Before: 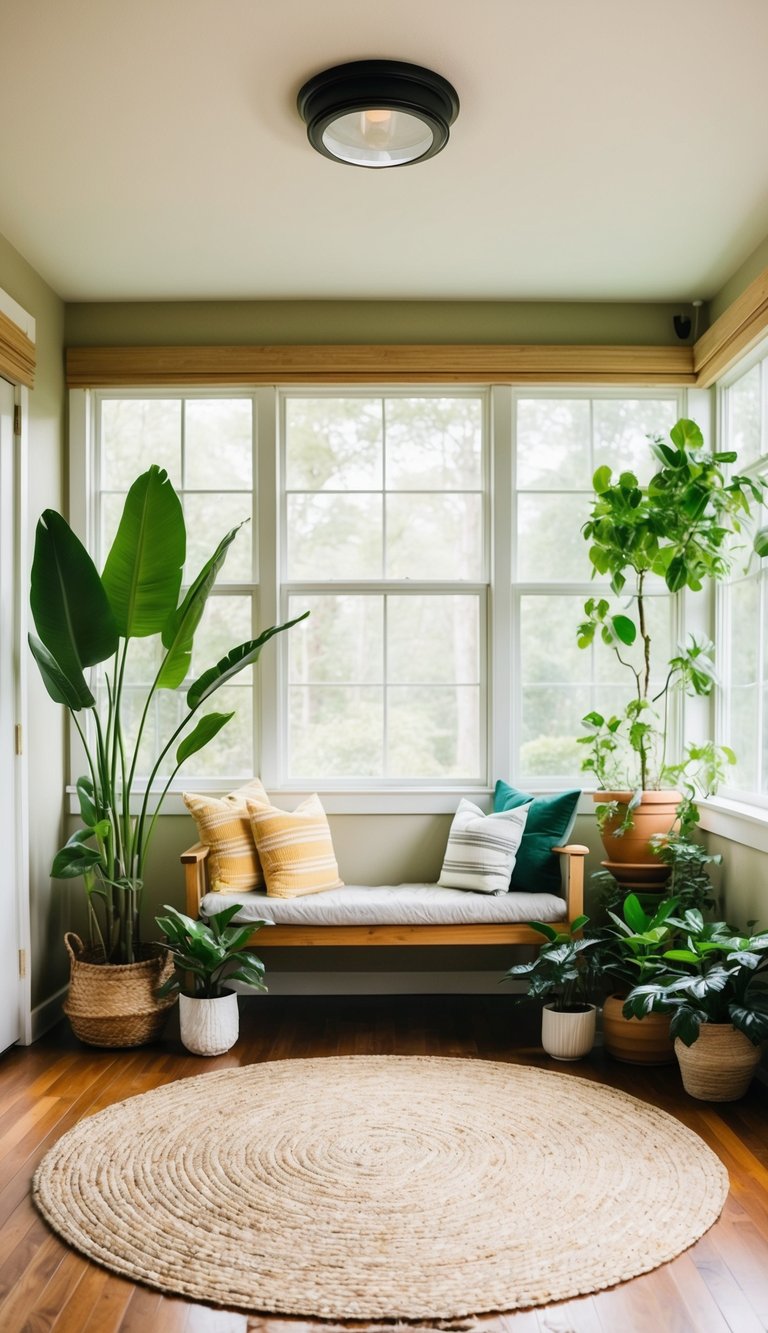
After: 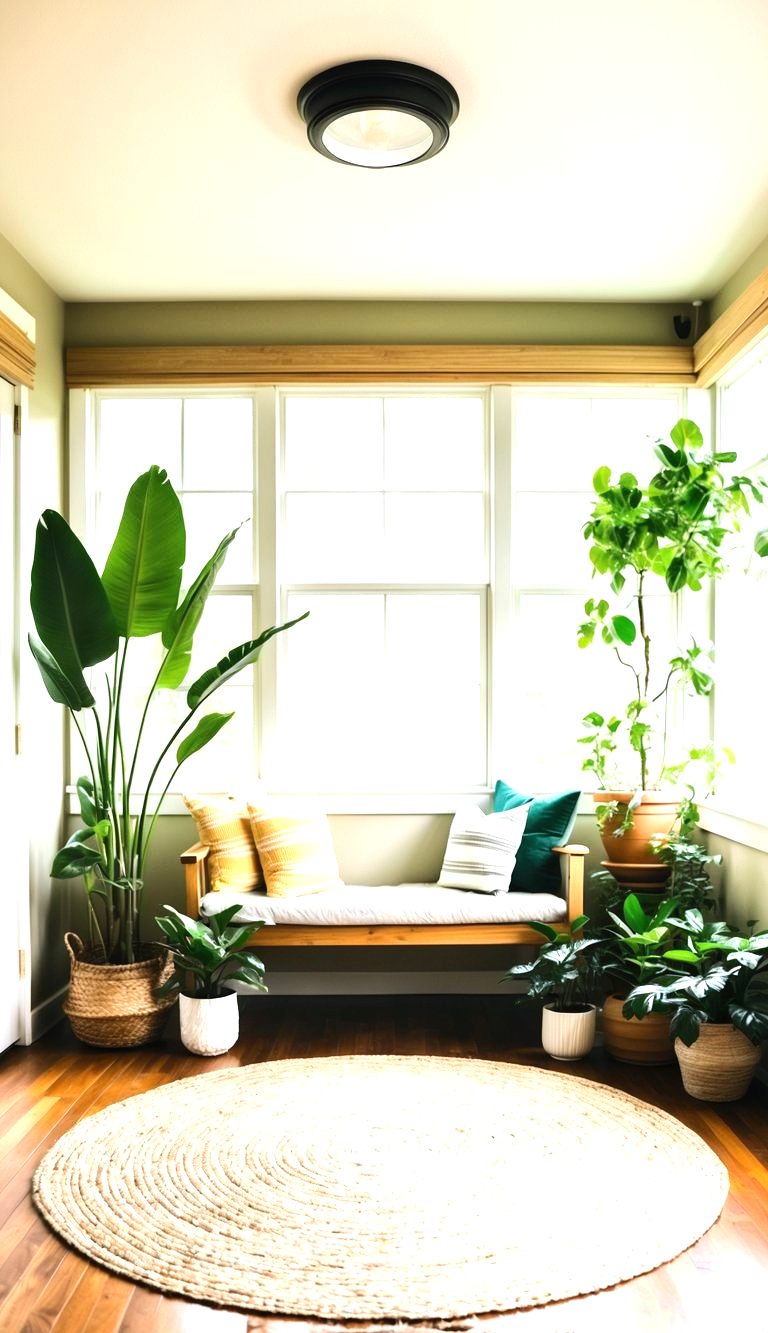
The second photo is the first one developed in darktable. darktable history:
tone equalizer: -8 EV 0.001 EV, -7 EV -0.002 EV, -6 EV 0.002 EV, -5 EV -0.03 EV, -4 EV -0.116 EV, -3 EV -0.169 EV, -2 EV 0.24 EV, -1 EV 0.702 EV, +0 EV 0.493 EV
exposure: black level correction 0, exposure 0.5 EV, compensate highlight preservation false
